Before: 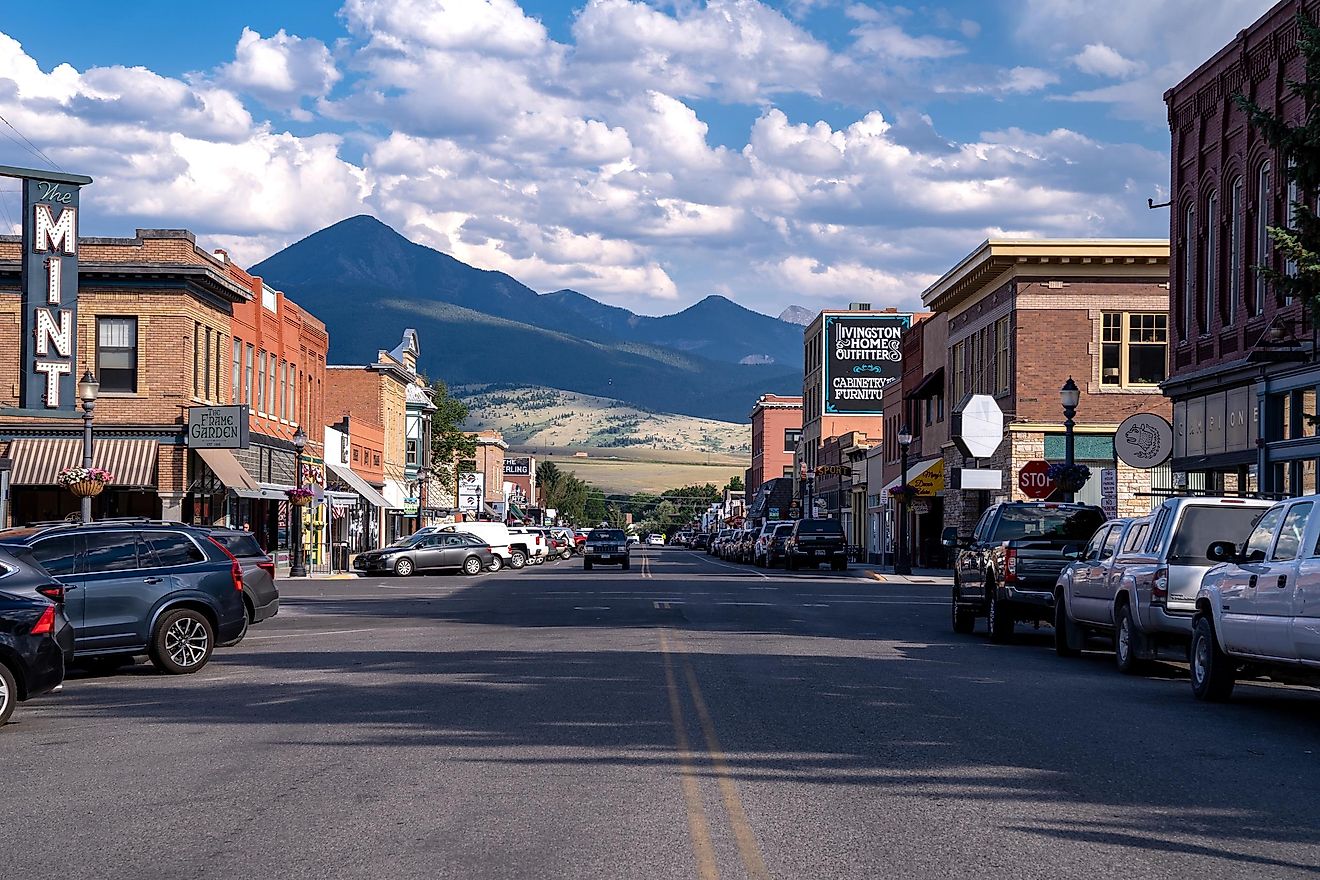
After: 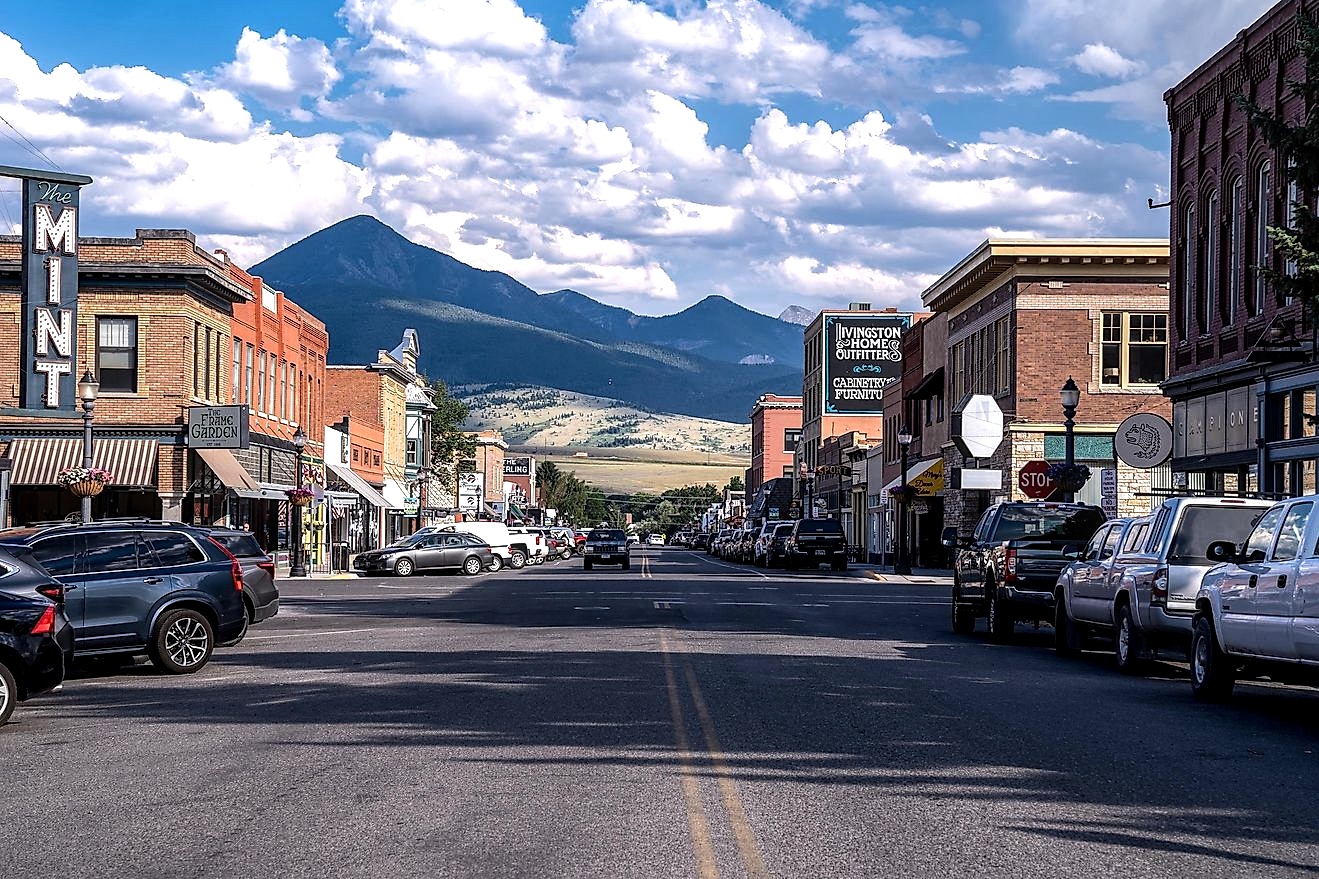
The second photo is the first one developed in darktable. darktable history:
sharpen: amount 0.2
local contrast: detail 130%
tone equalizer: -8 EV -0.417 EV, -7 EV -0.389 EV, -6 EV -0.333 EV, -5 EV -0.222 EV, -3 EV 0.222 EV, -2 EV 0.333 EV, -1 EV 0.389 EV, +0 EV 0.417 EV, edges refinement/feathering 500, mask exposure compensation -1.57 EV, preserve details no
